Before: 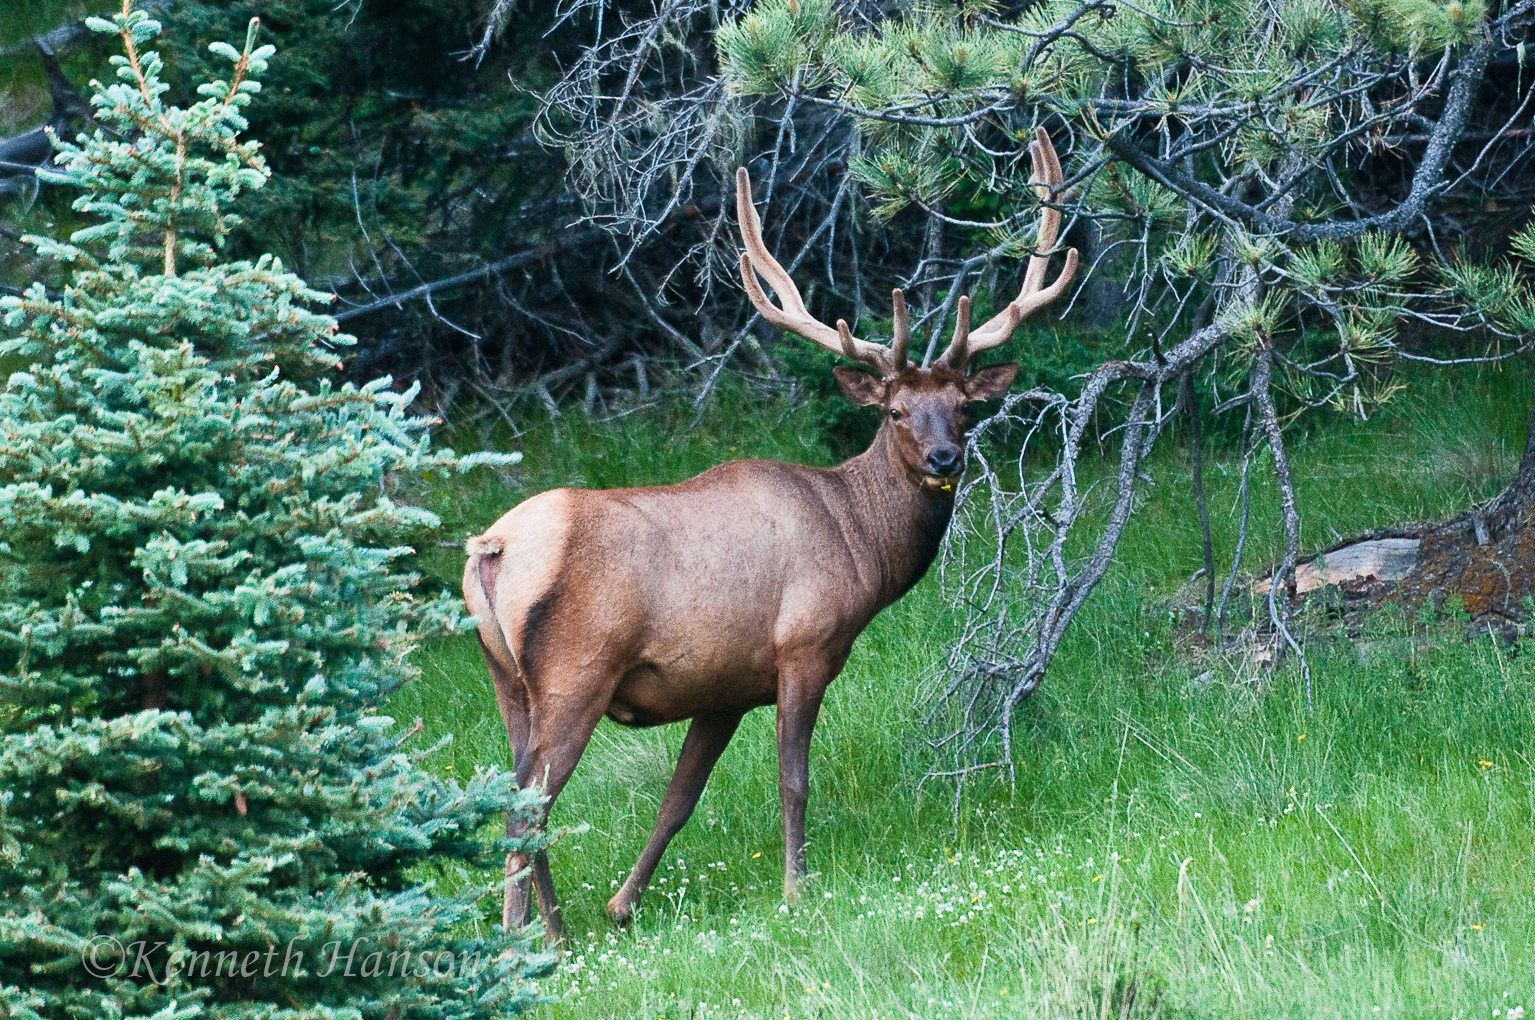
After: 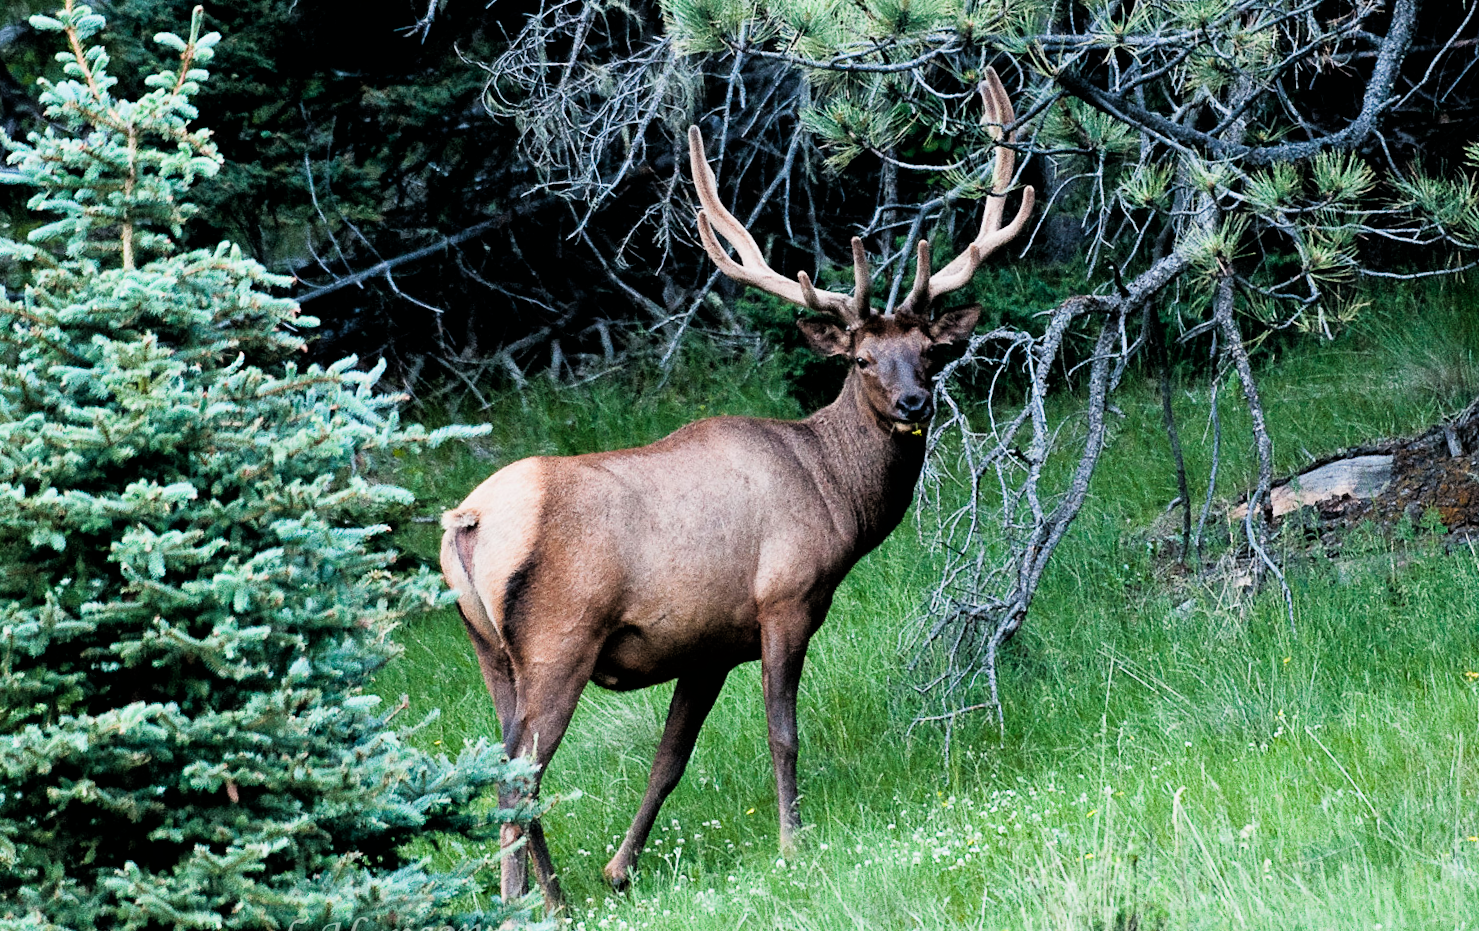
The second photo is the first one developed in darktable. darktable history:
rotate and perspective: rotation -3.52°, crop left 0.036, crop right 0.964, crop top 0.081, crop bottom 0.919
filmic rgb: black relative exposure -3.72 EV, white relative exposure 2.77 EV, dynamic range scaling -5.32%, hardness 3.03
